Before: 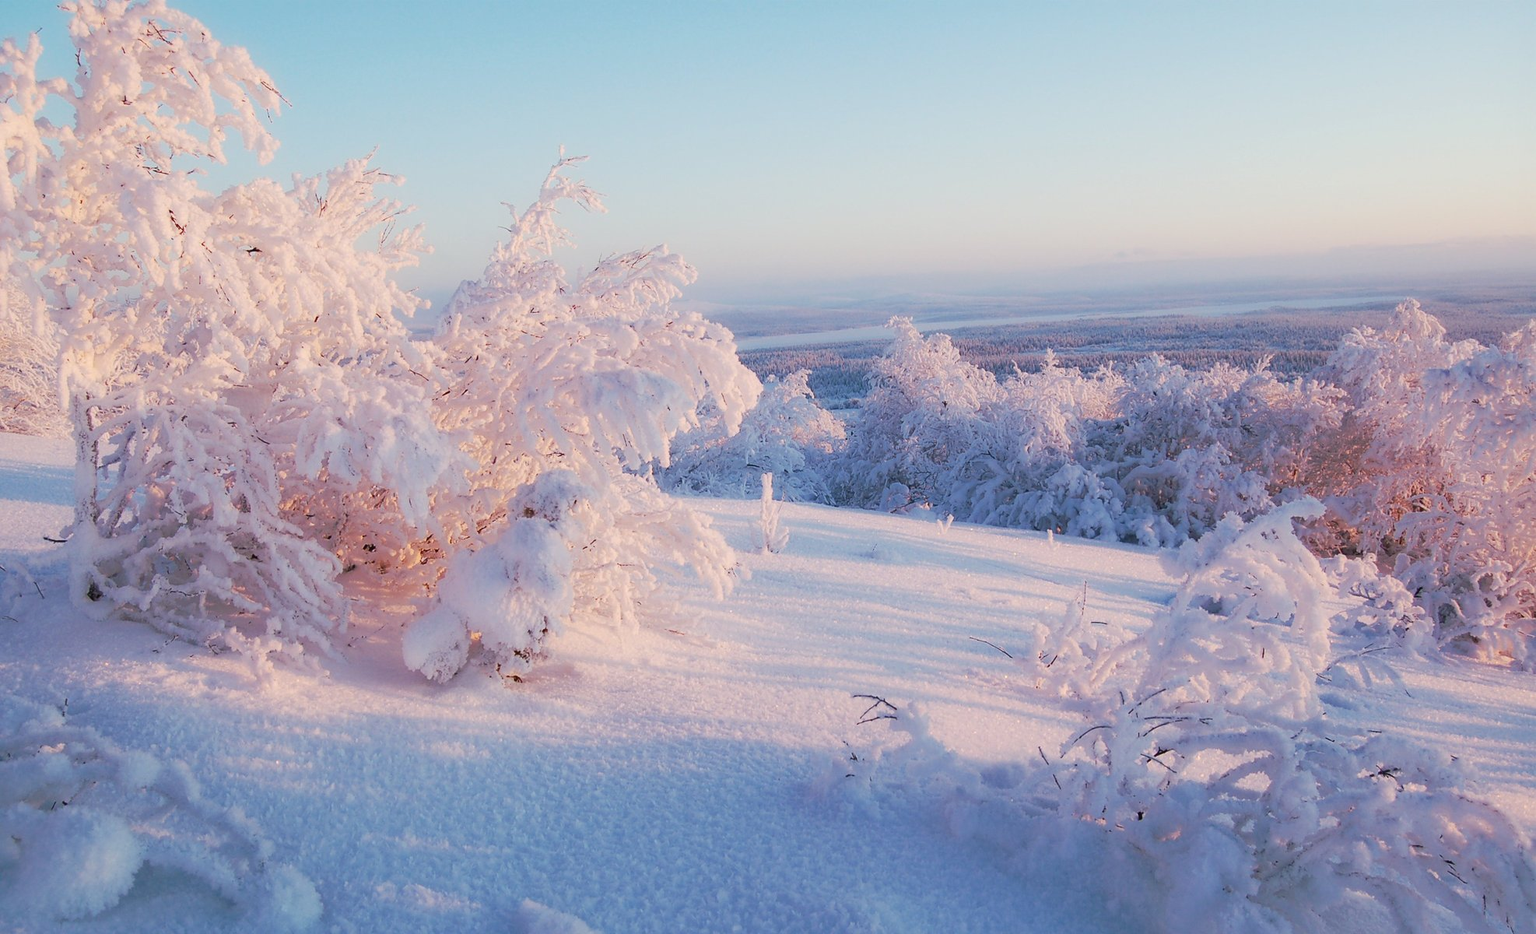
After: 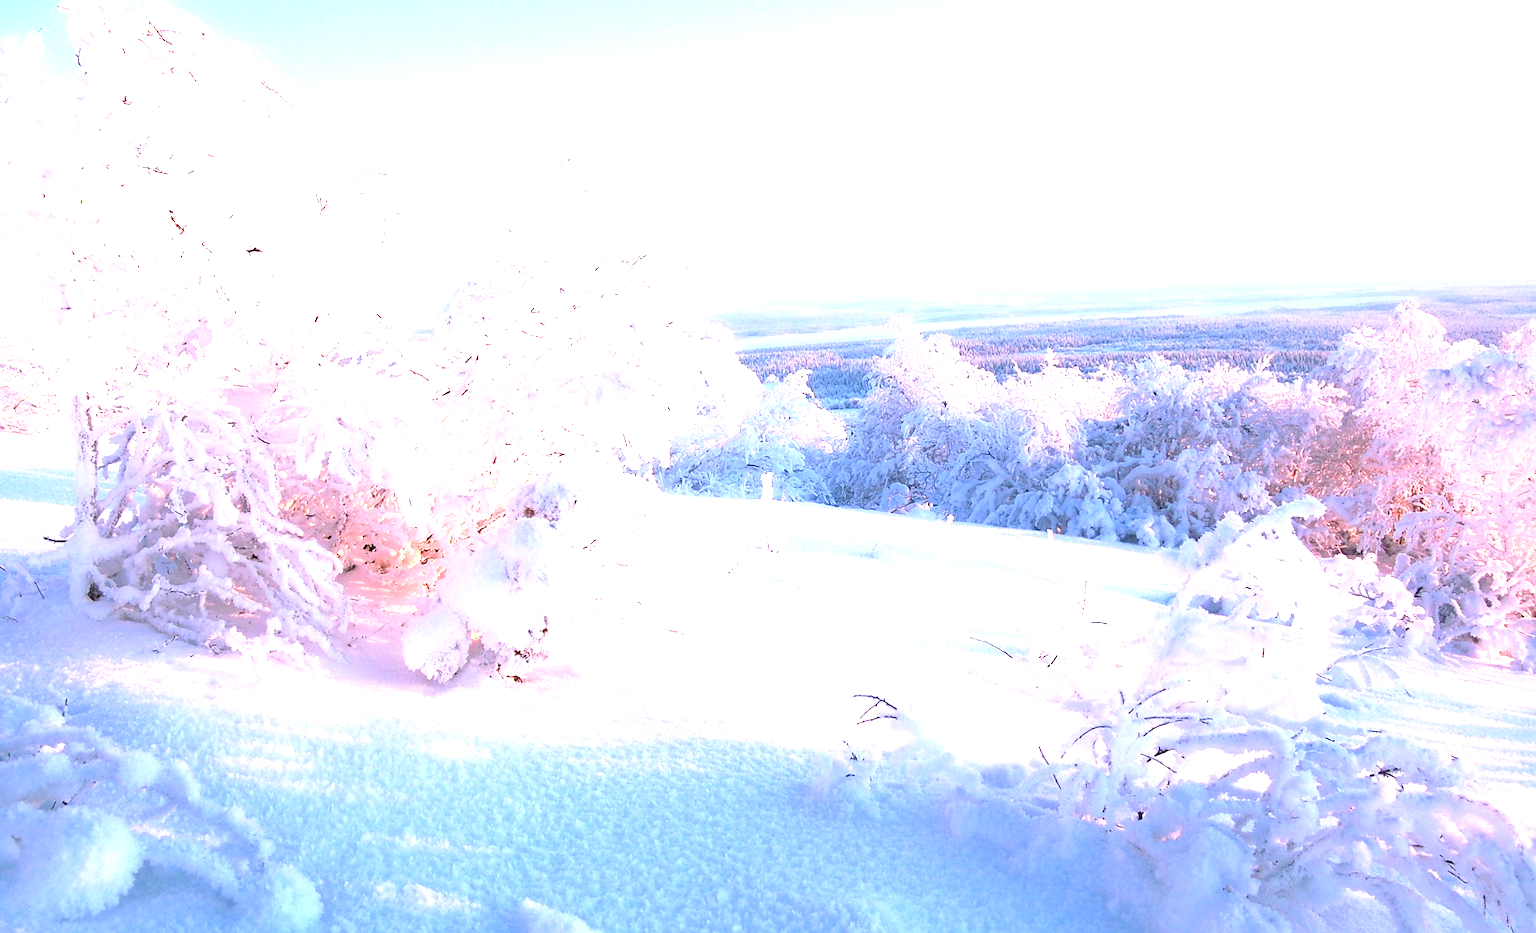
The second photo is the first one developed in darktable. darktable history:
tone equalizer: edges refinement/feathering 500, mask exposure compensation -1.57 EV, preserve details no
exposure: black level correction 0, exposure 1.505 EV, compensate highlight preservation false
color calibration: illuminant as shot in camera, x 0.358, y 0.373, temperature 4628.91 K
